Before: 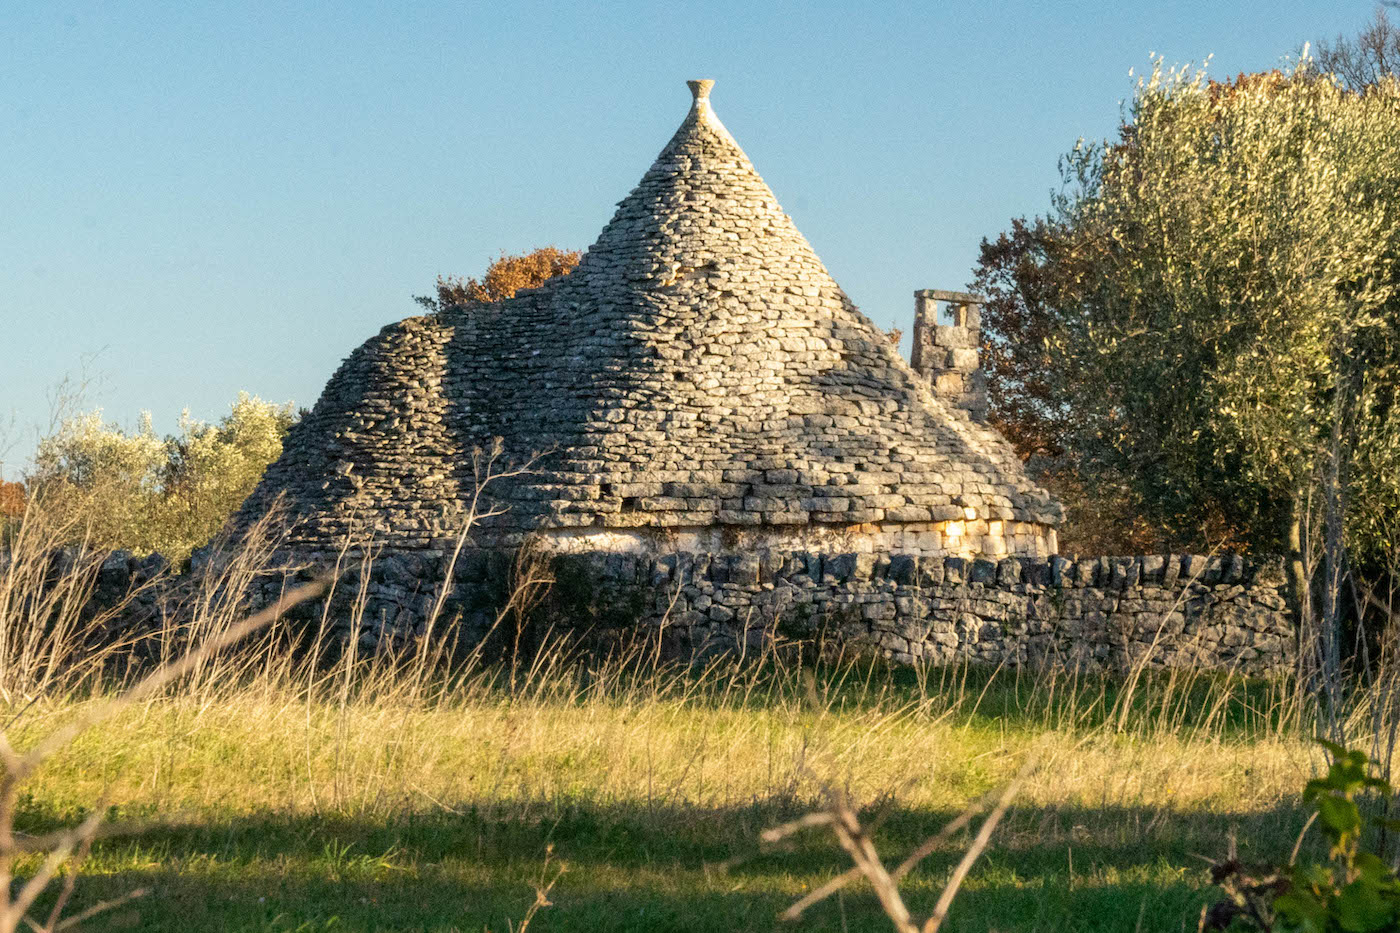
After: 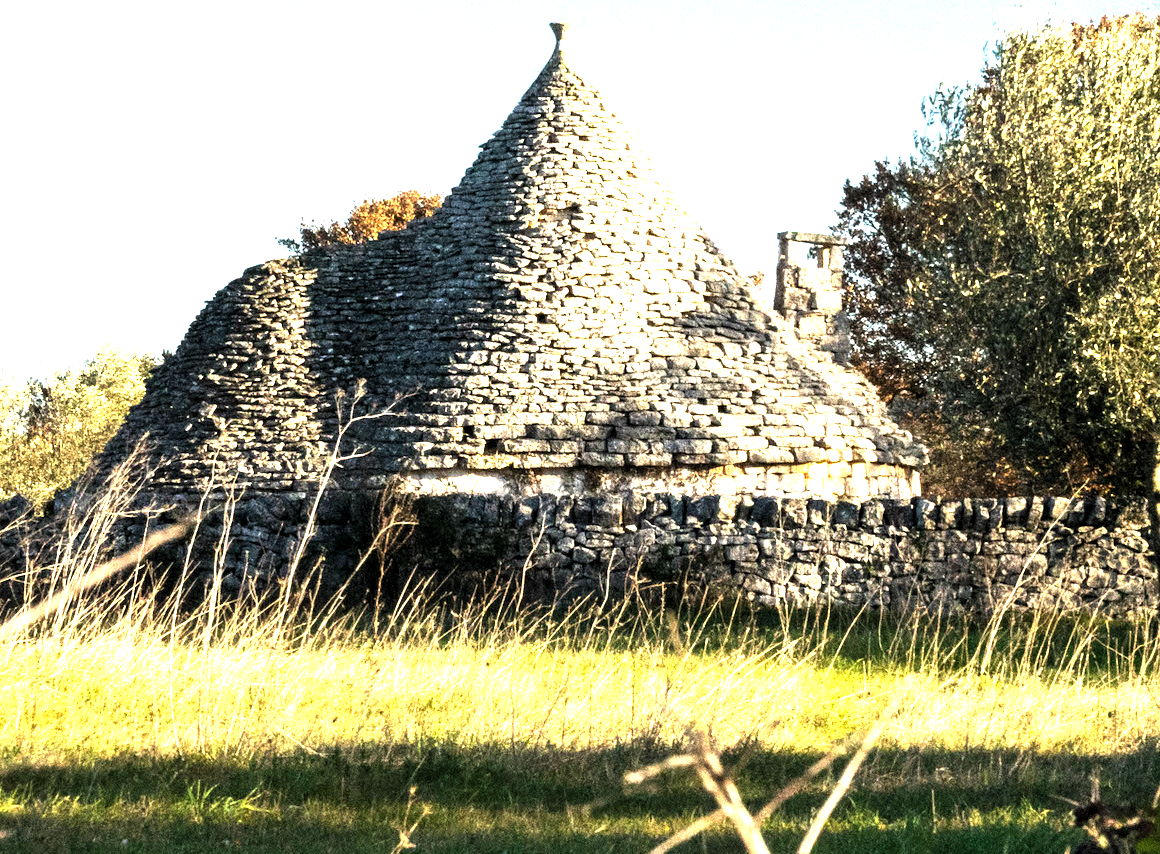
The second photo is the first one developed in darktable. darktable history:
crop: left 9.807%, top 6.259%, right 7.334%, bottom 2.177%
levels: levels [0.044, 0.475, 0.791]
exposure: black level correction 0, exposure 0.7 EV, compensate exposure bias true, compensate highlight preservation false
